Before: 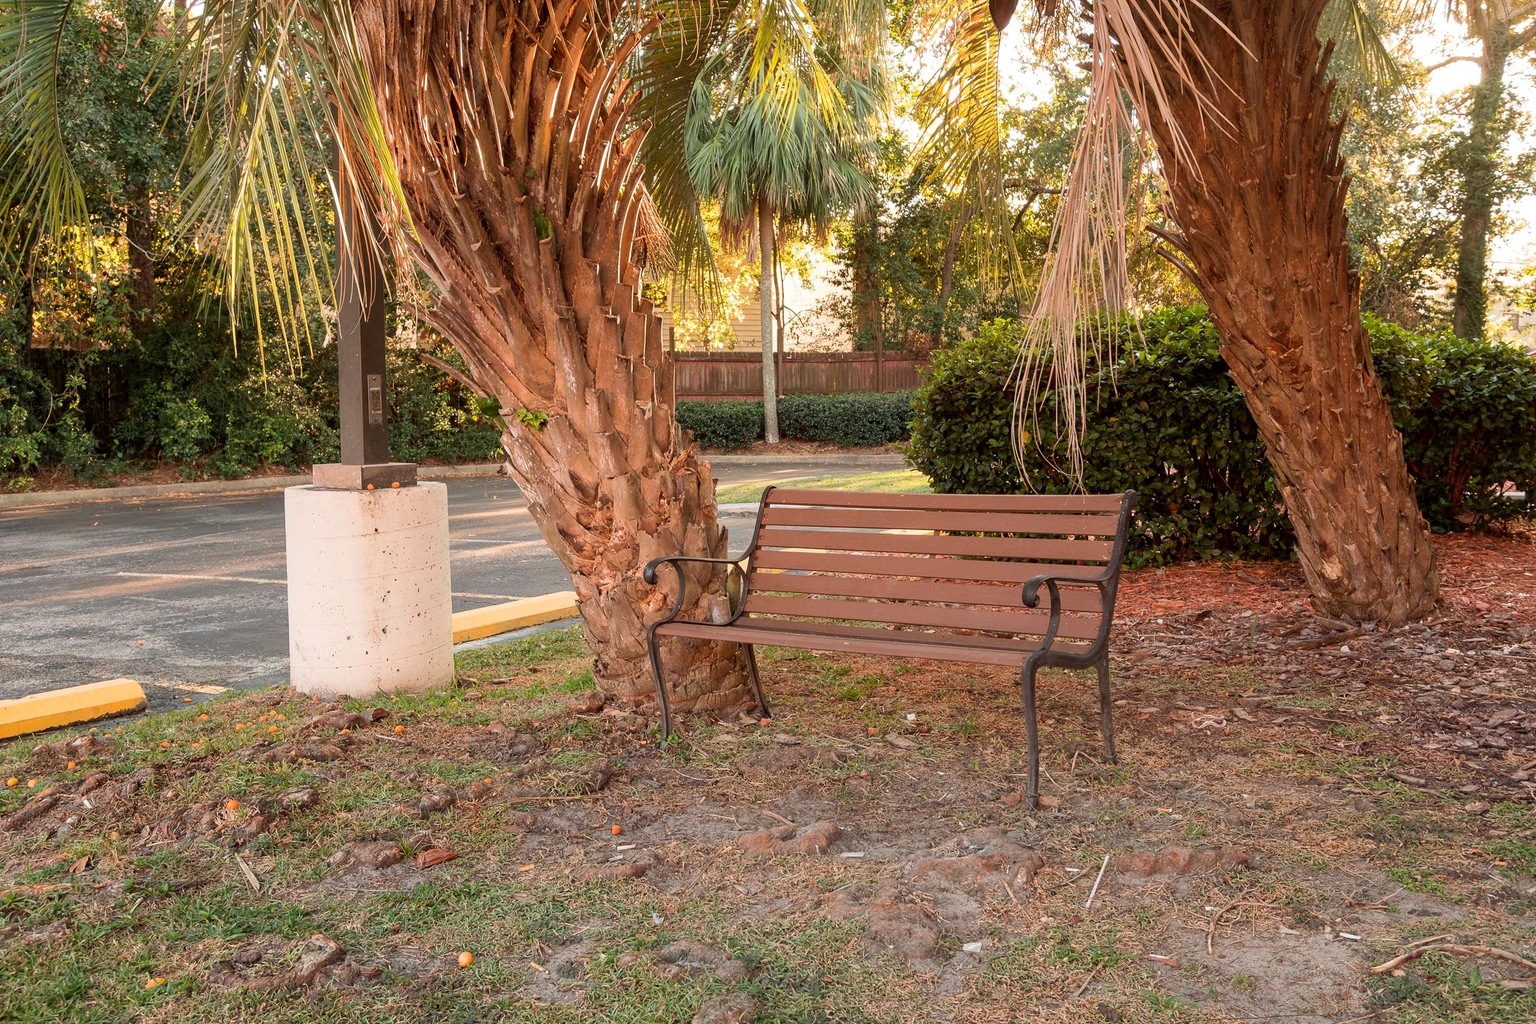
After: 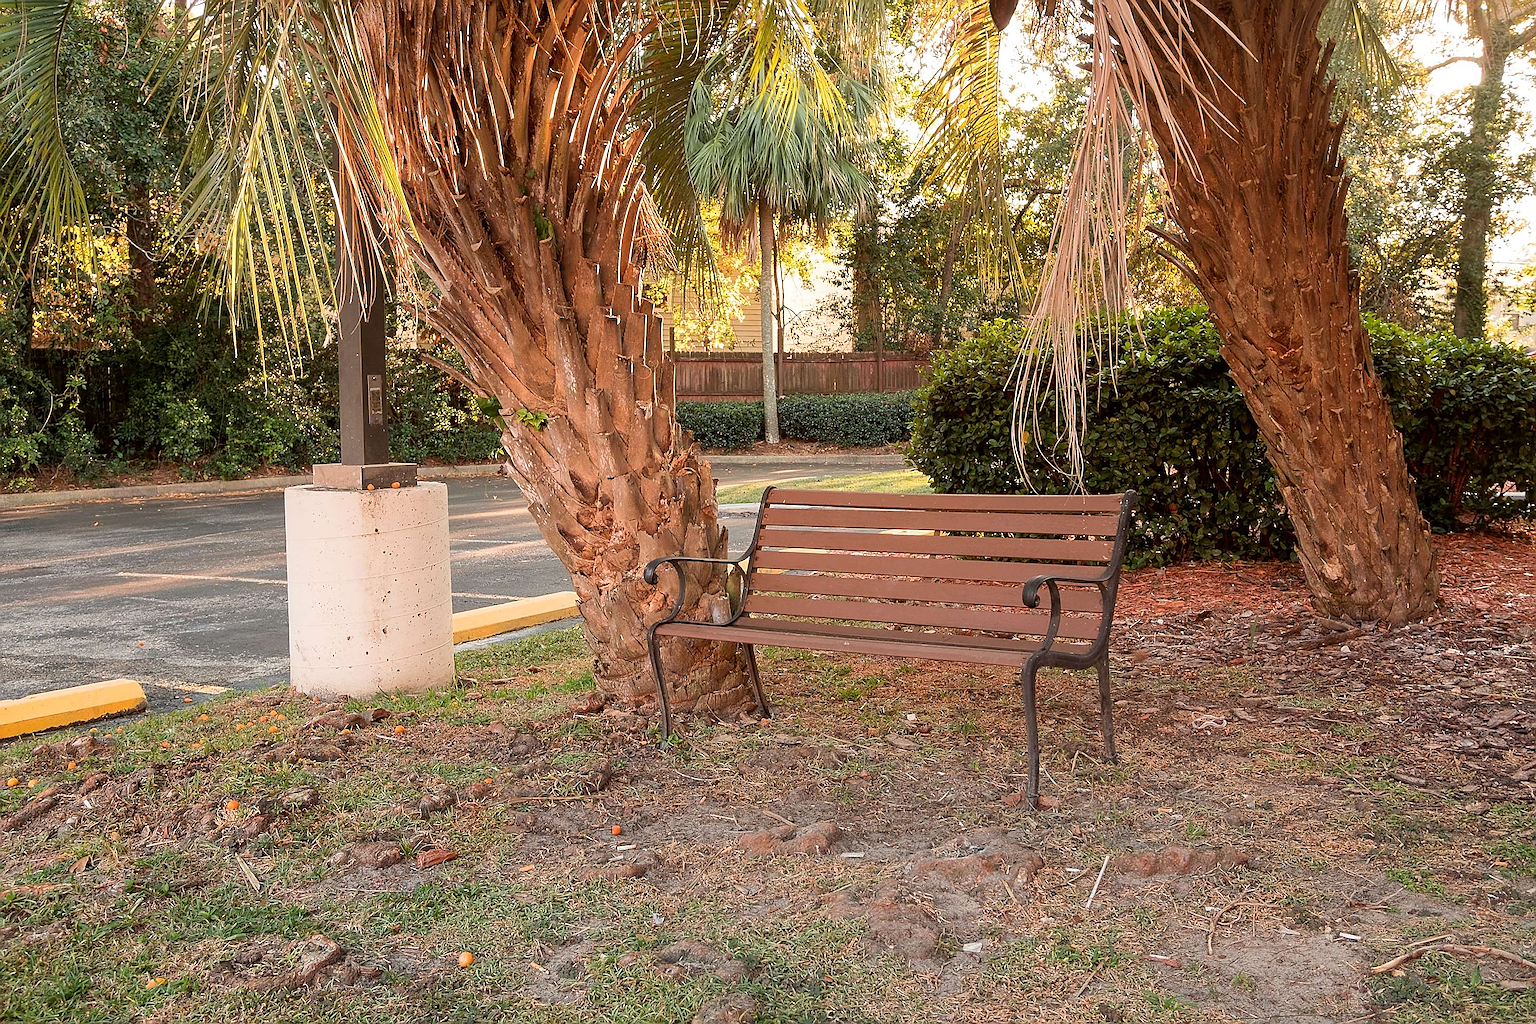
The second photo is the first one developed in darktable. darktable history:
sharpen: radius 1.415, amount 1.242, threshold 0.72
